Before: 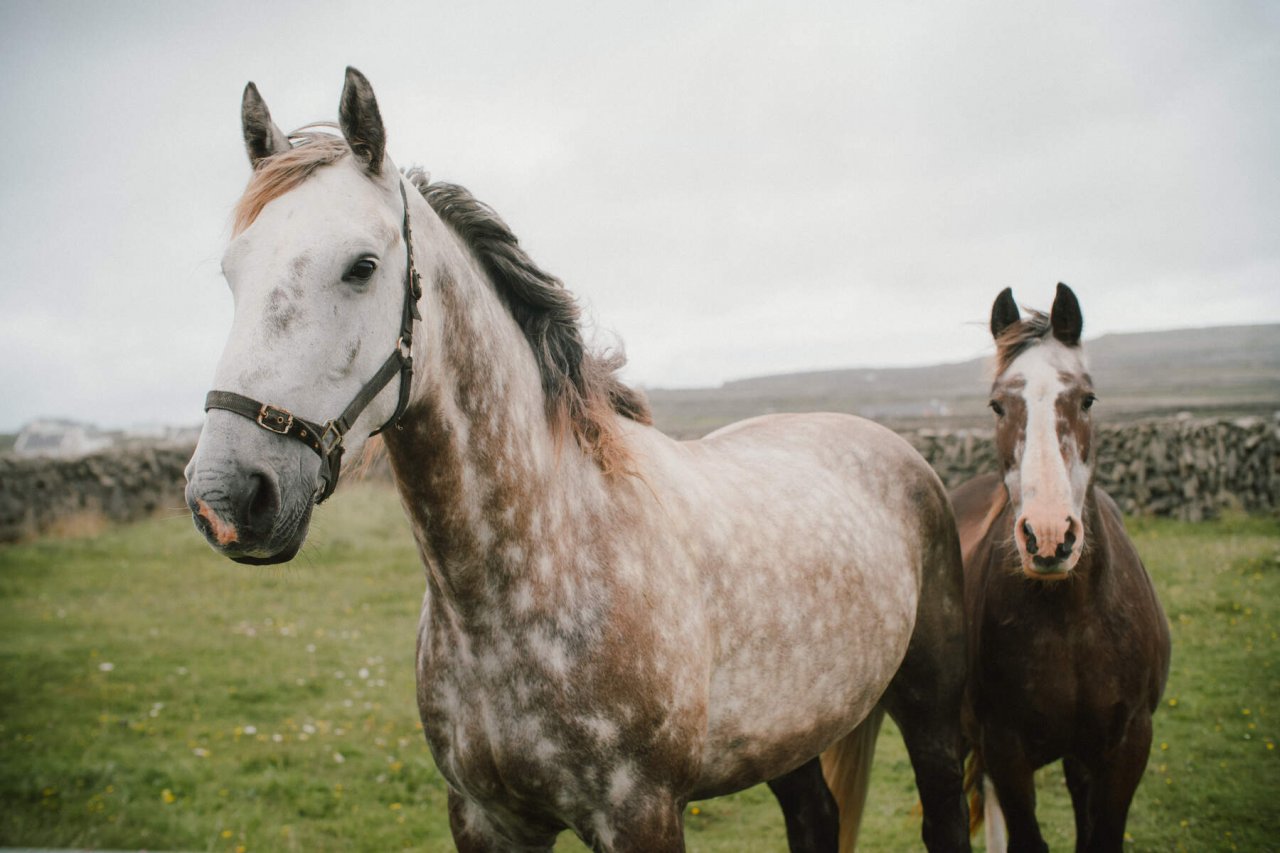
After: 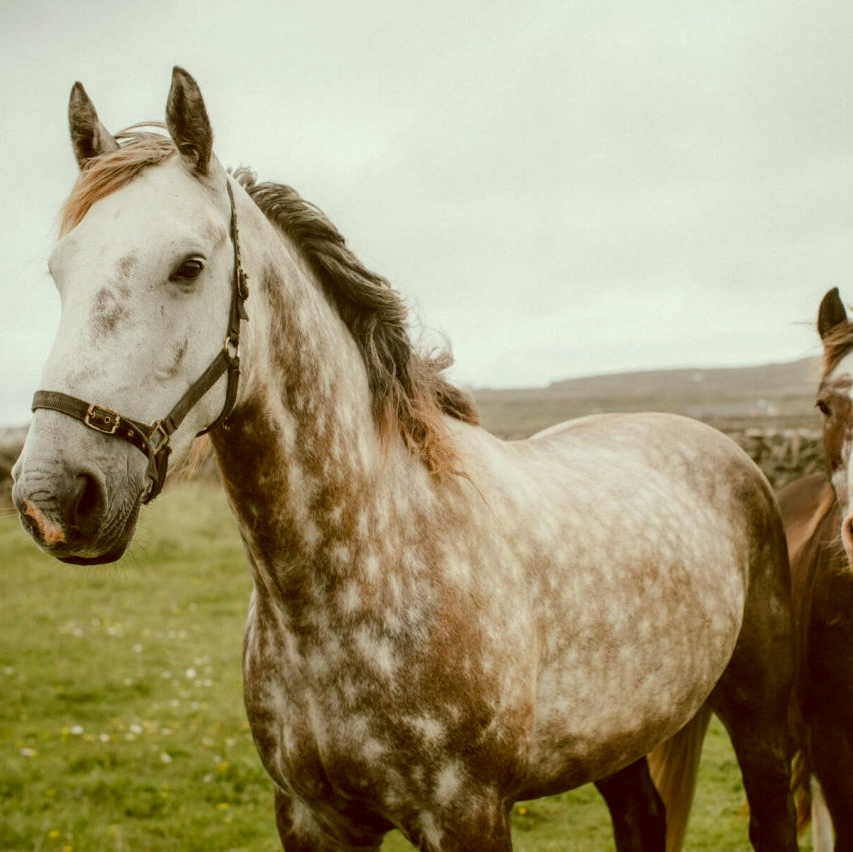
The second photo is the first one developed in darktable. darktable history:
local contrast: detail 130%
crop and rotate: left 13.537%, right 19.796%
color correction: highlights a* -5.3, highlights b* 9.8, shadows a* 9.8, shadows b* 24.26
white balance: red 0.976, blue 1.04
